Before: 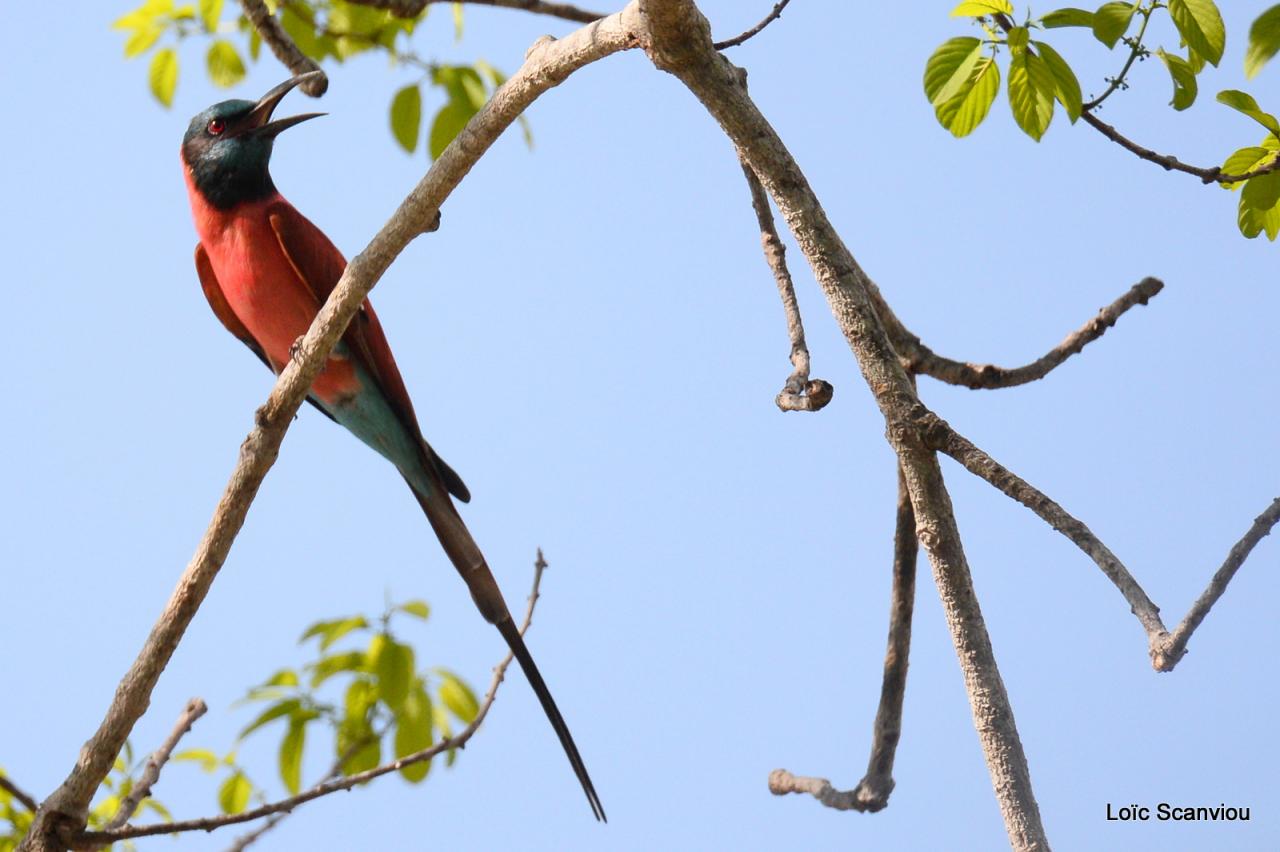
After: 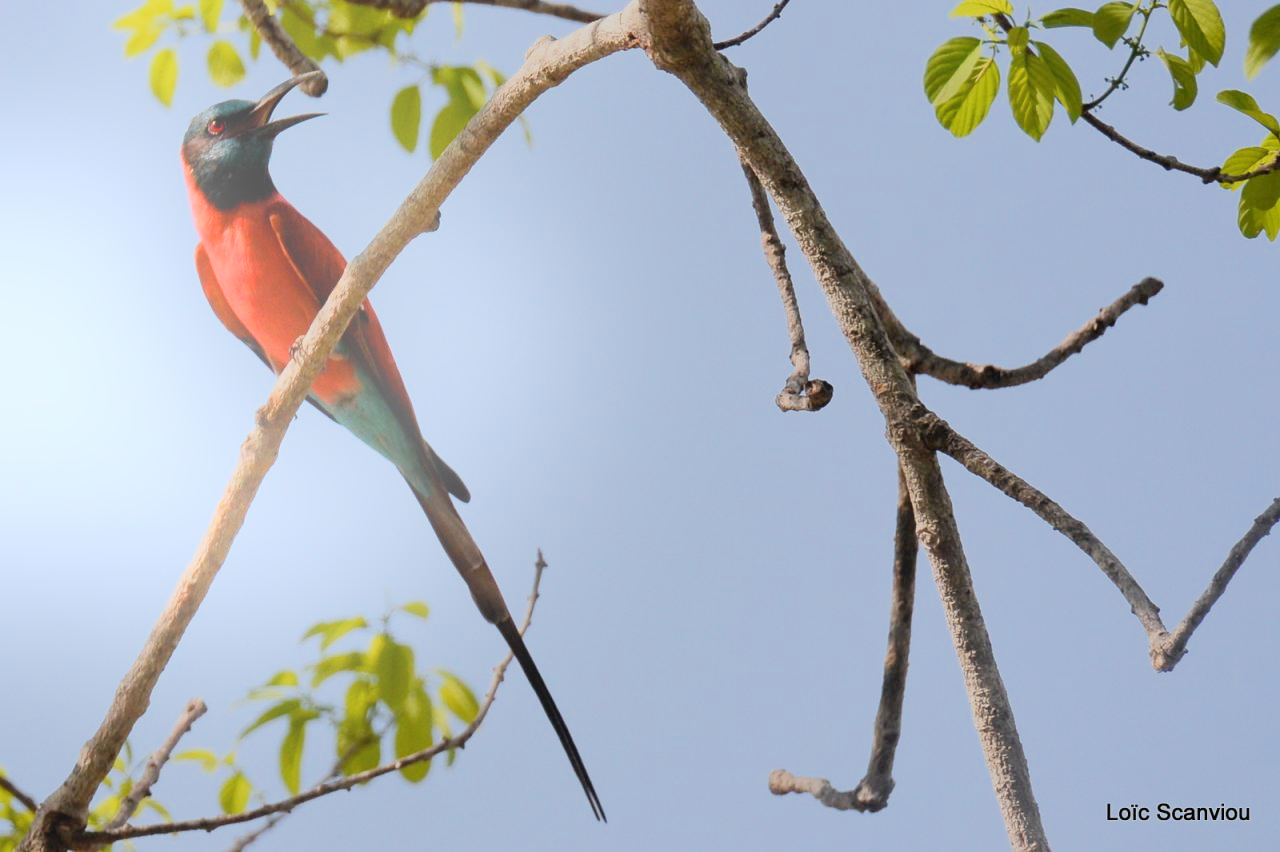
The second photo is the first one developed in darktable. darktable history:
bloom: on, module defaults
filmic rgb: black relative exposure -16 EV, white relative exposure 6.92 EV, hardness 4.7
